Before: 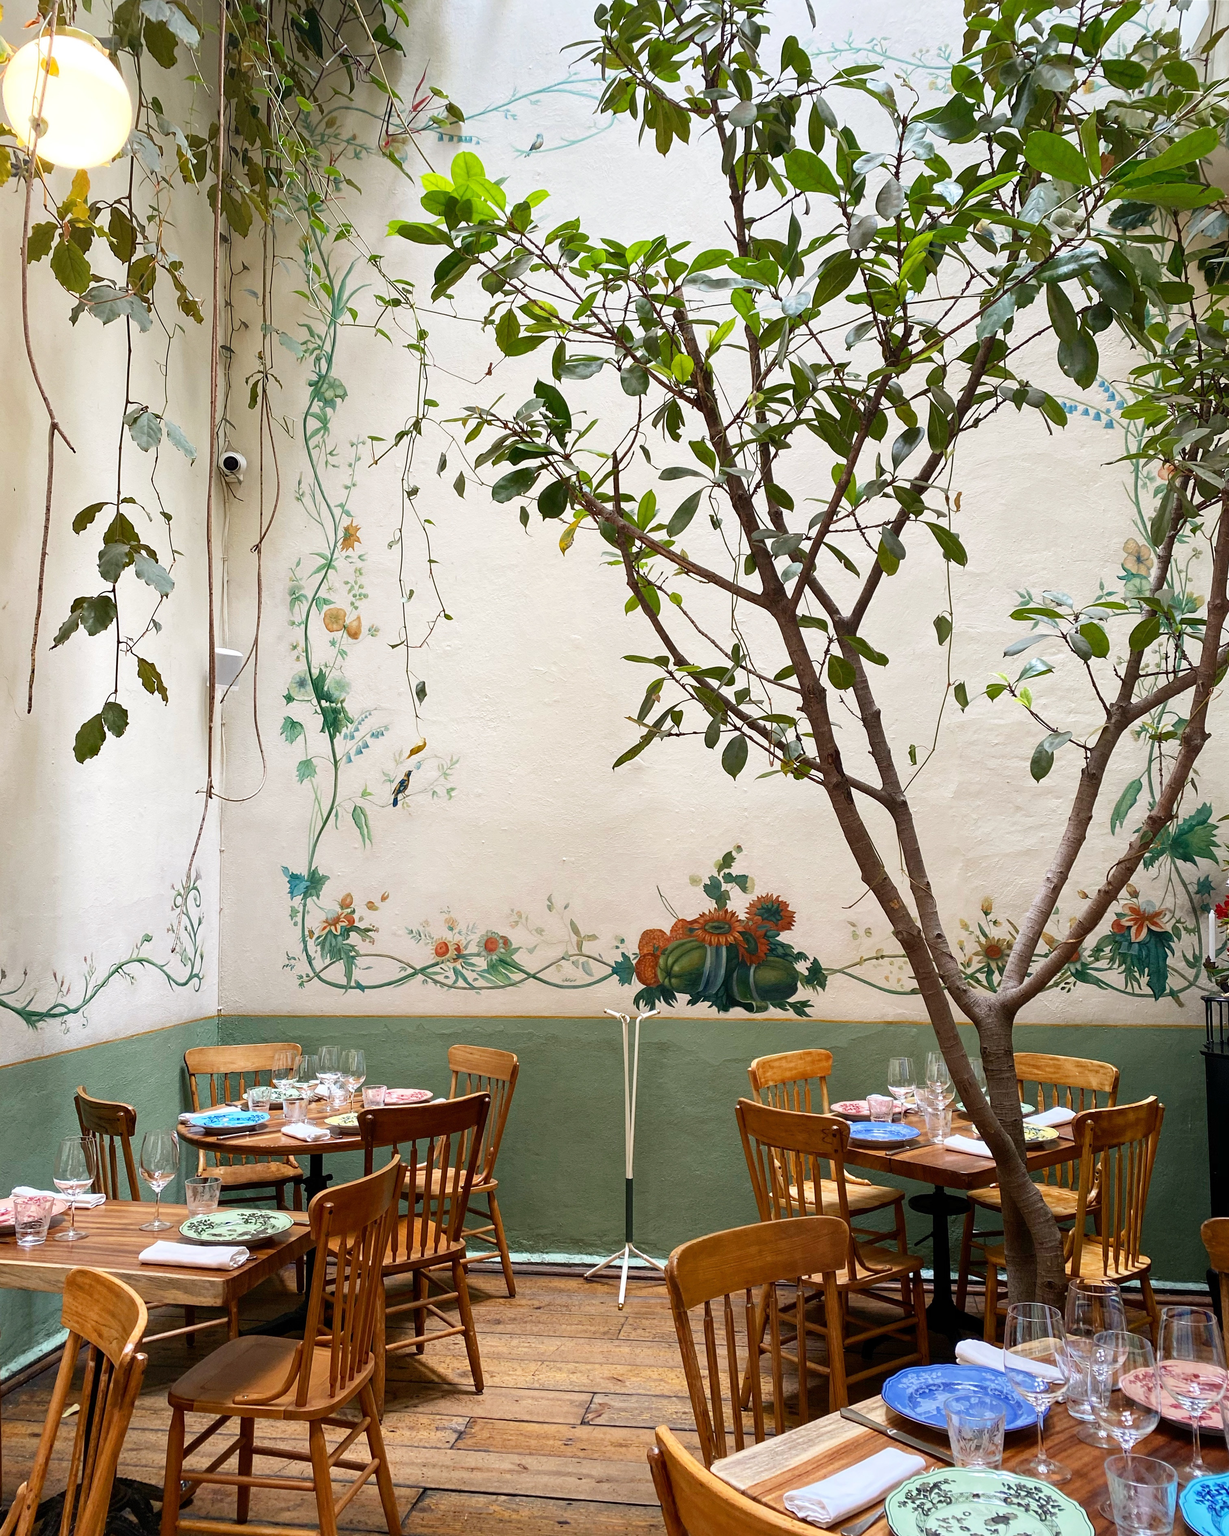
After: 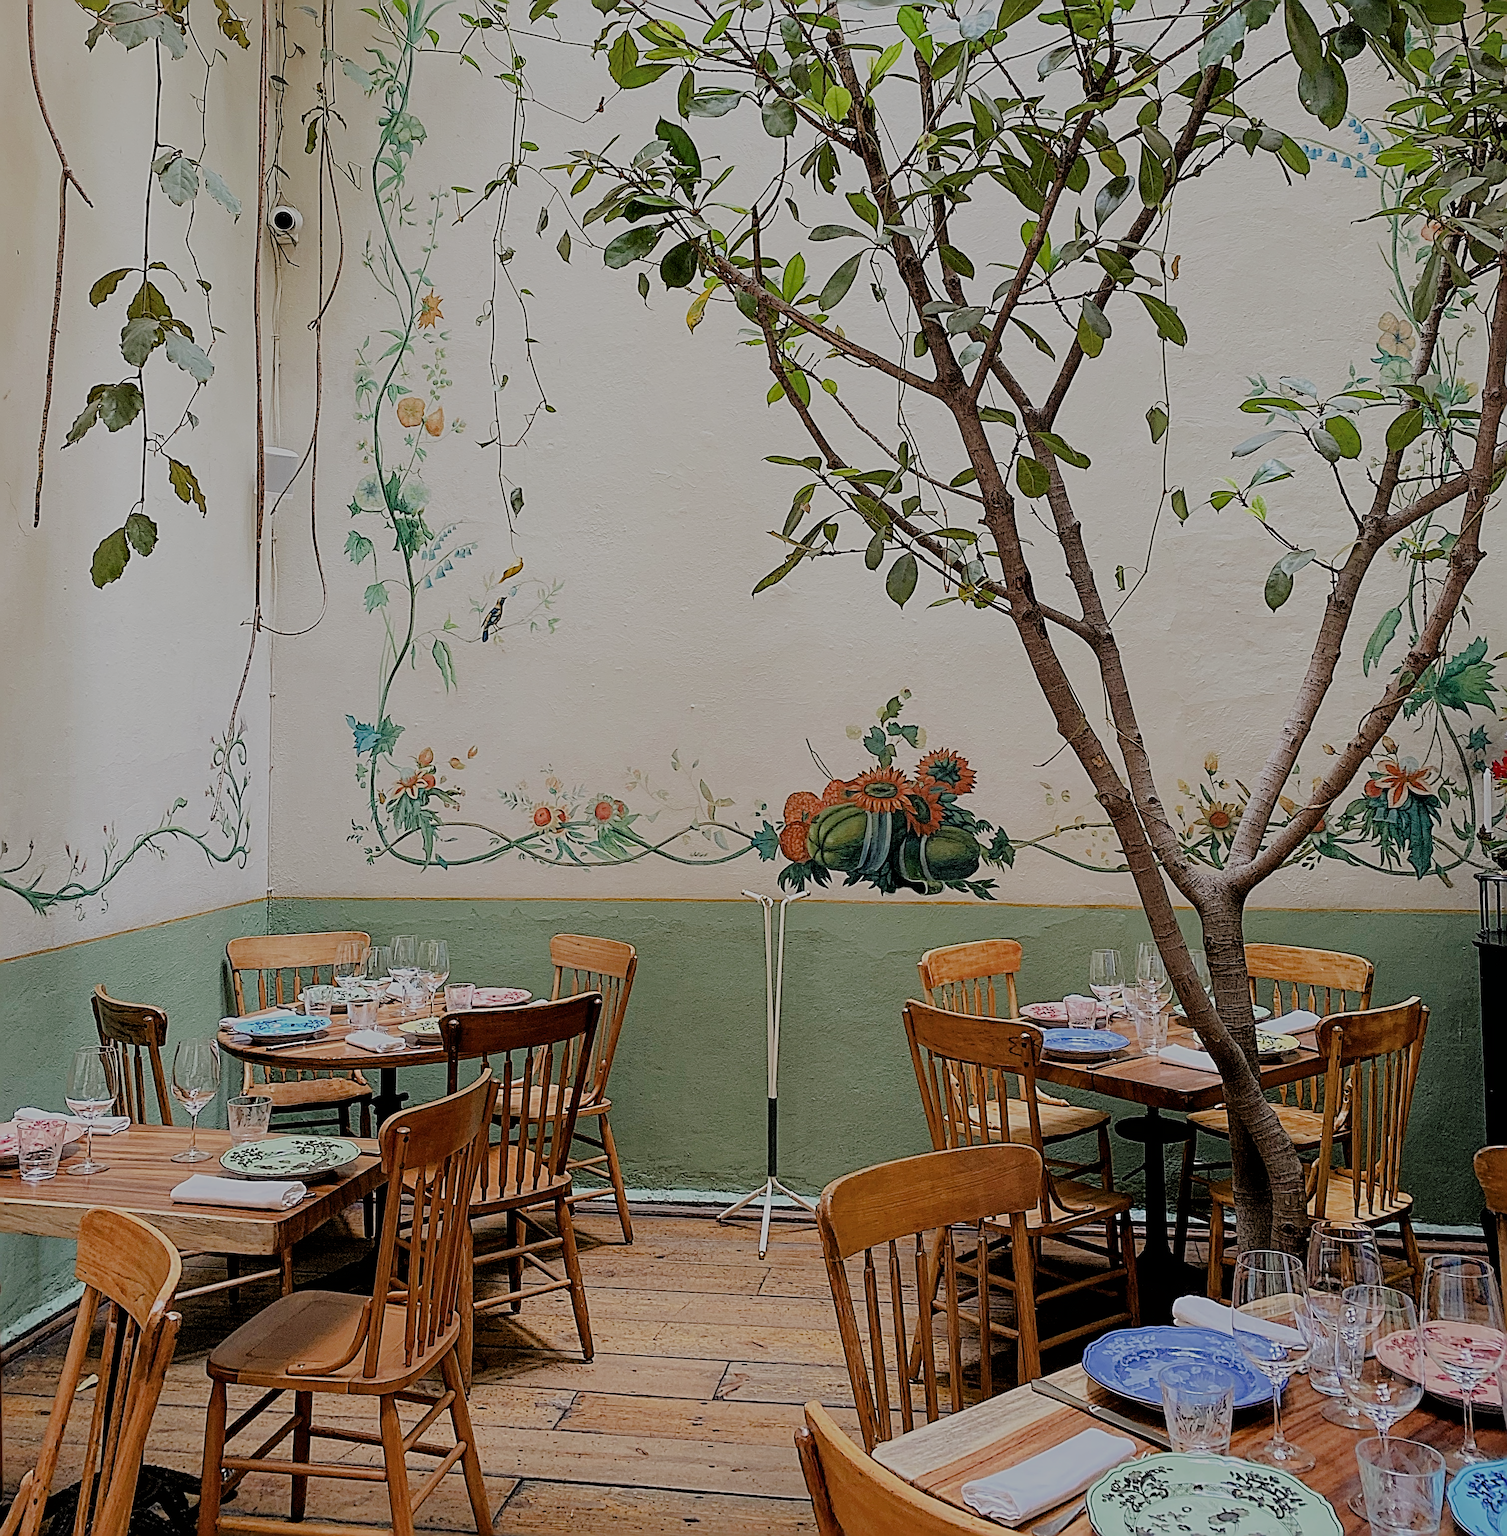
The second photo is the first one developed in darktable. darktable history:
filmic rgb: black relative exposure -4.42 EV, white relative exposure 6.58 EV, hardness 1.85, contrast 0.5
tone equalizer: on, module defaults
crop and rotate: top 18.507%
sharpen: radius 3.158, amount 1.731
